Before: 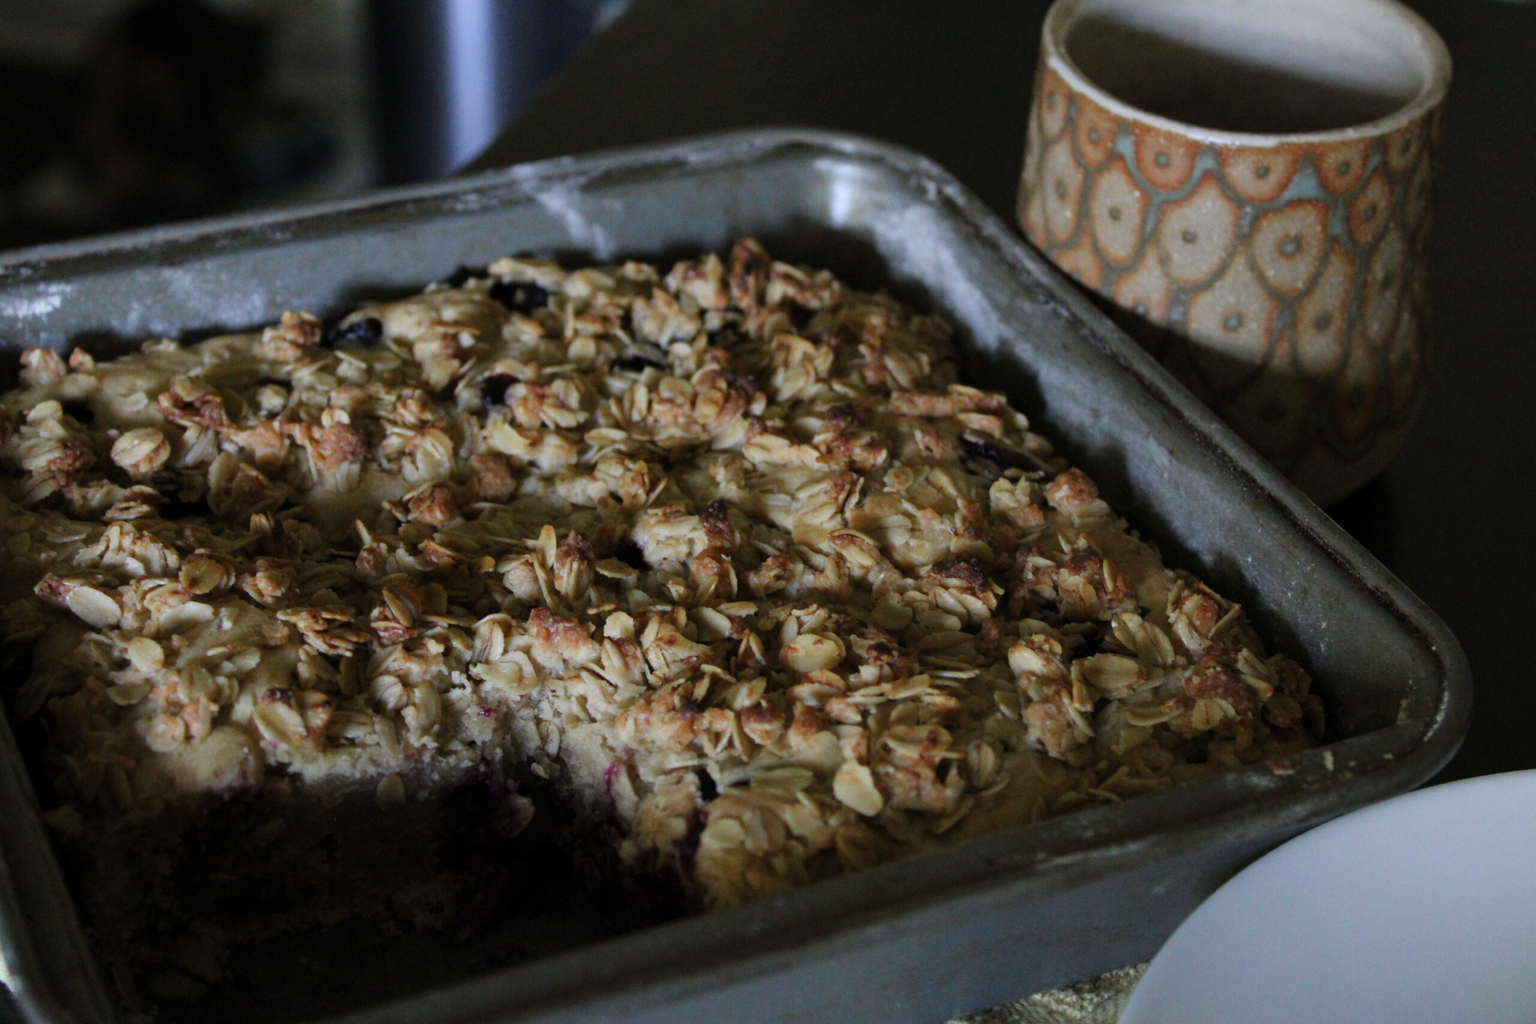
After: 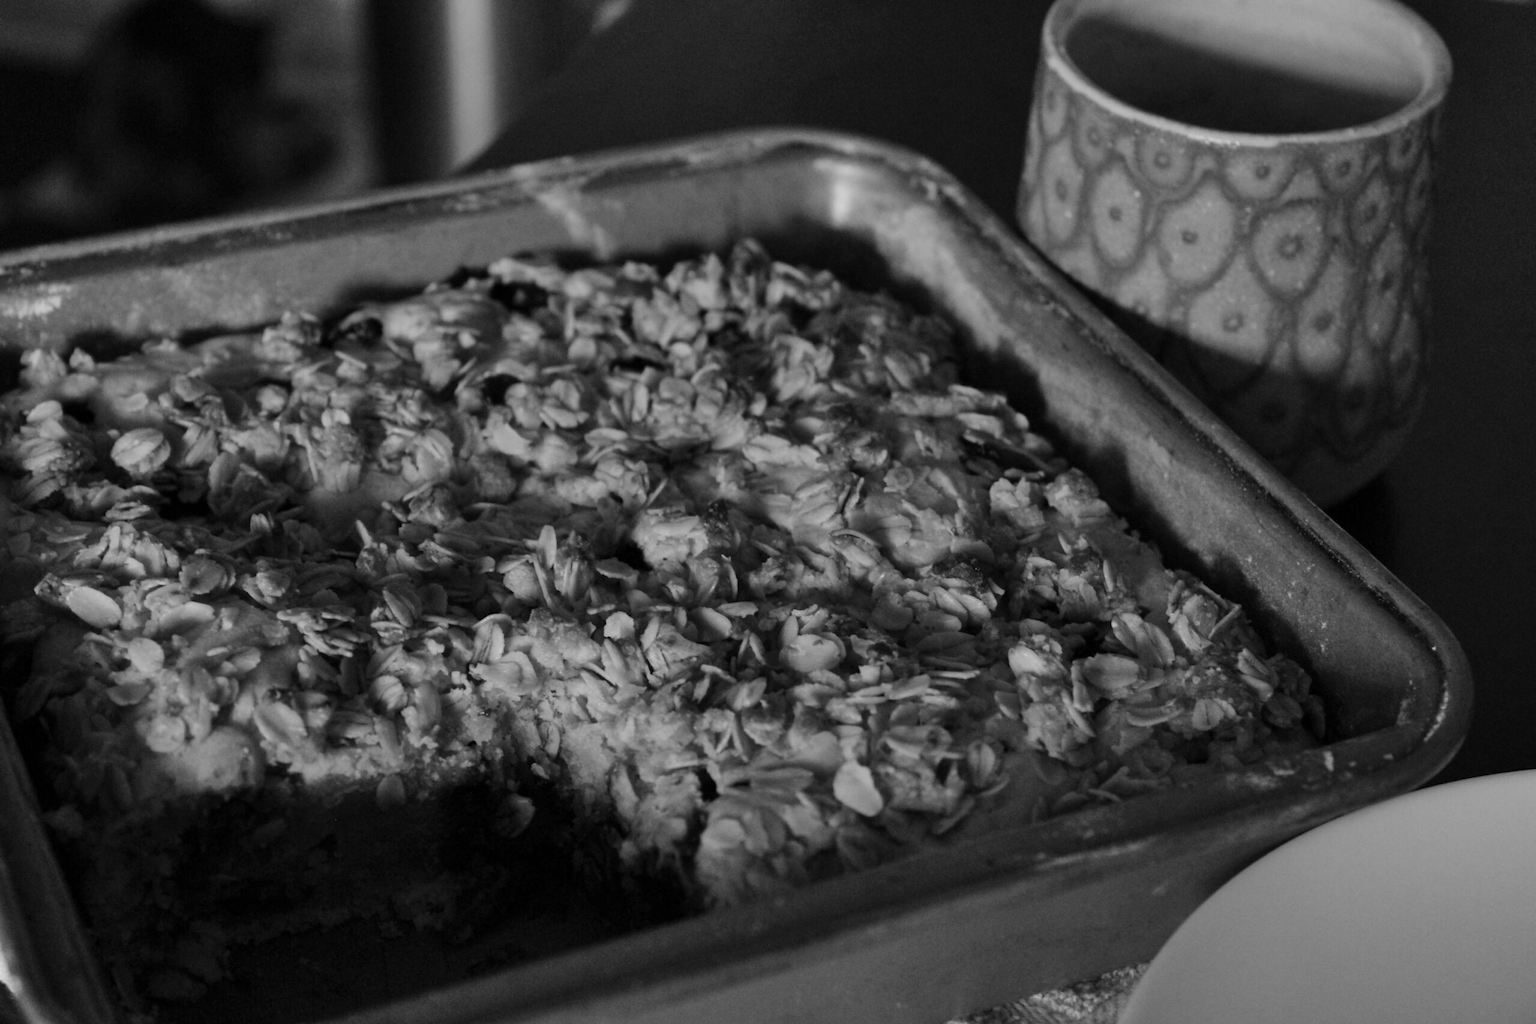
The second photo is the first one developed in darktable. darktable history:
monochrome: a -74.22, b 78.2
color balance rgb: linear chroma grading › global chroma 15%, perceptual saturation grading › global saturation 30%
shadows and highlights: shadows 43.71, white point adjustment -1.46, soften with gaussian
